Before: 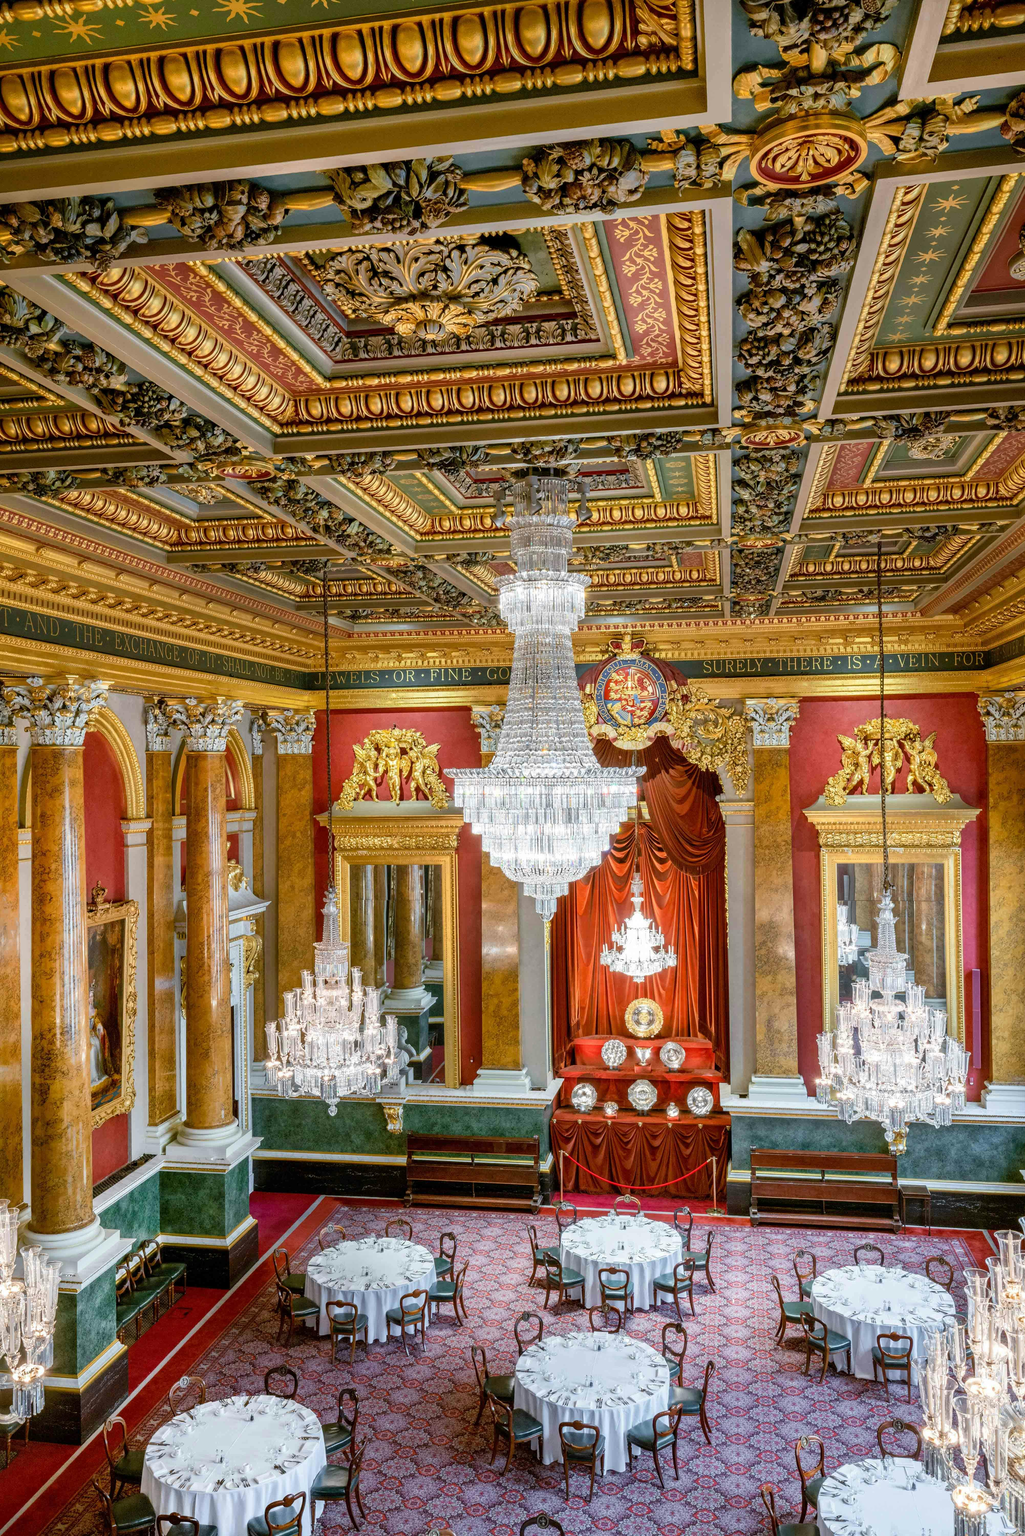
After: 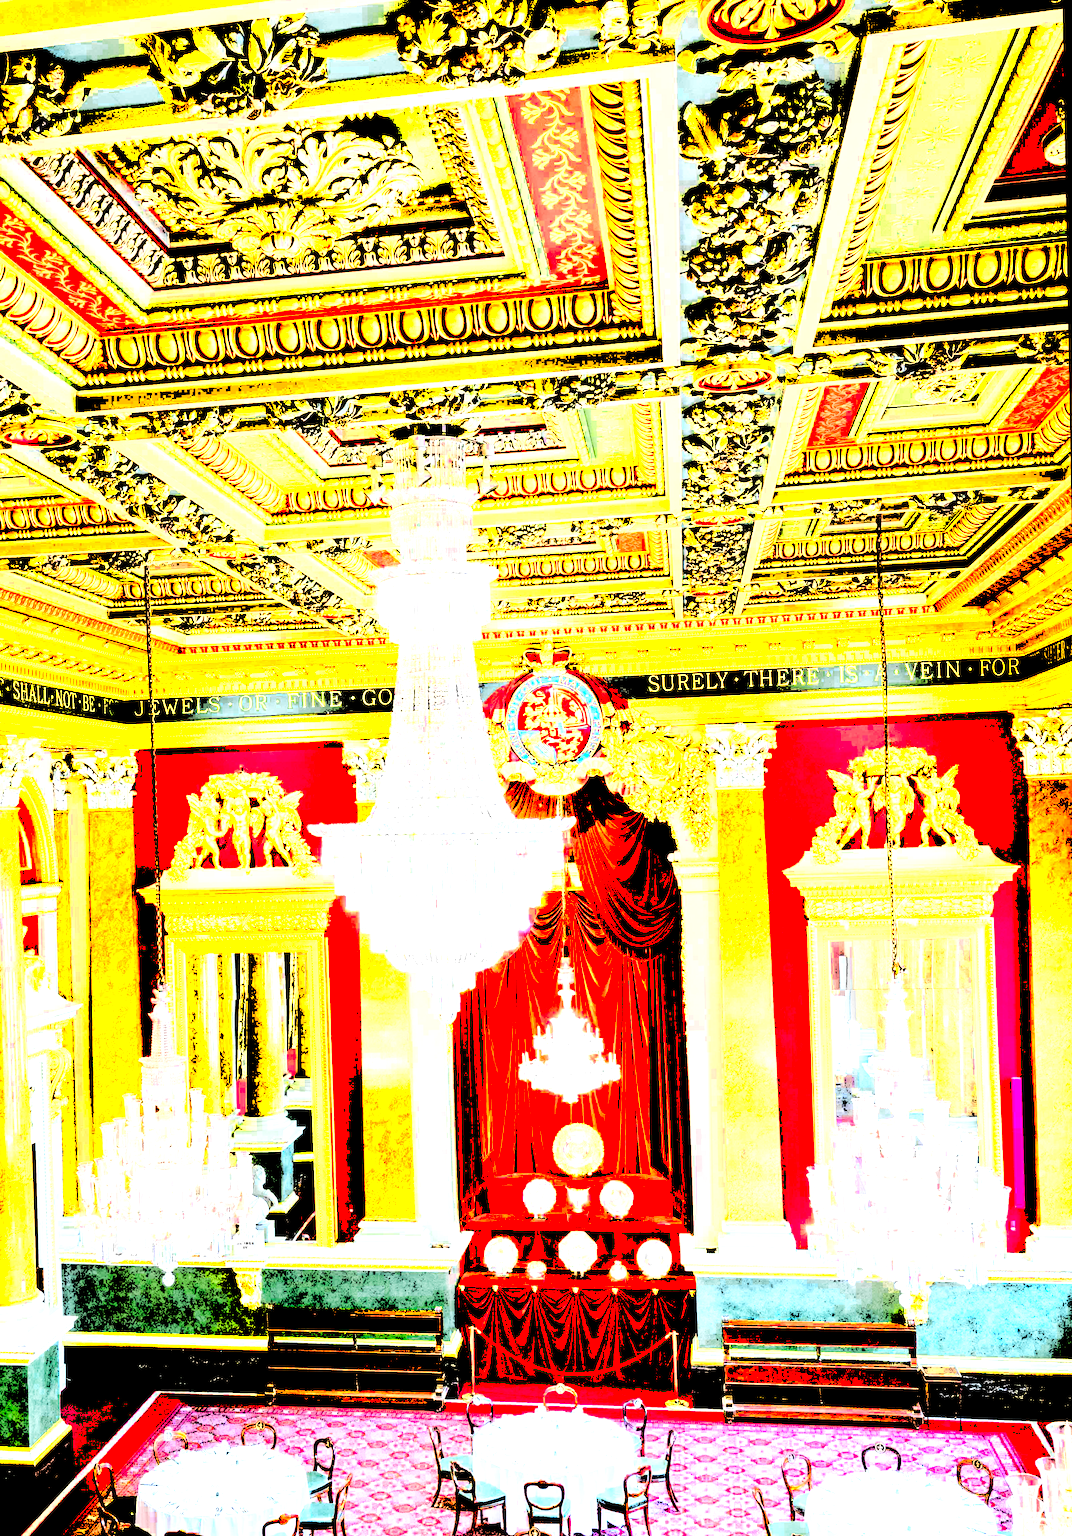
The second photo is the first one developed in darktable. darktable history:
crop and rotate: left 20.74%, top 7.912%, right 0.375%, bottom 13.378%
rotate and perspective: rotation -1°, crop left 0.011, crop right 0.989, crop top 0.025, crop bottom 0.975
levels: levels [0.246, 0.246, 0.506]
color zones: curves: ch0 [(0.004, 0.305) (0.261, 0.623) (0.389, 0.399) (0.708, 0.571) (0.947, 0.34)]; ch1 [(0.025, 0.645) (0.229, 0.584) (0.326, 0.551) (0.484, 0.262) (0.757, 0.643)]
contrast brightness saturation: contrast 0.16, saturation 0.32
